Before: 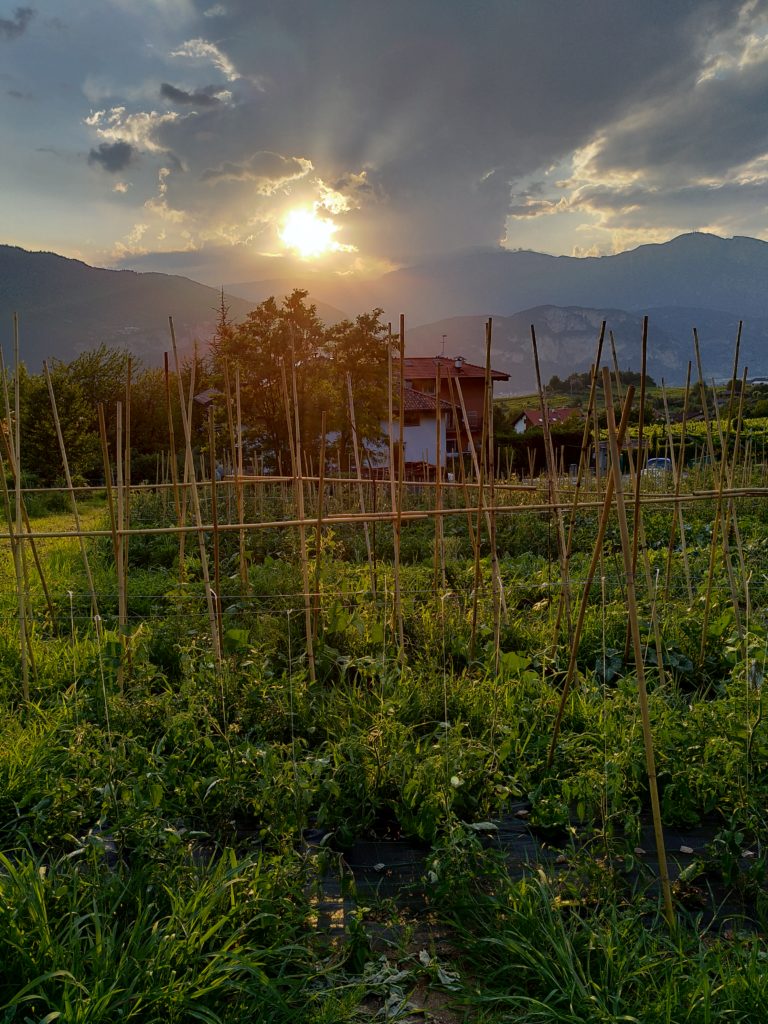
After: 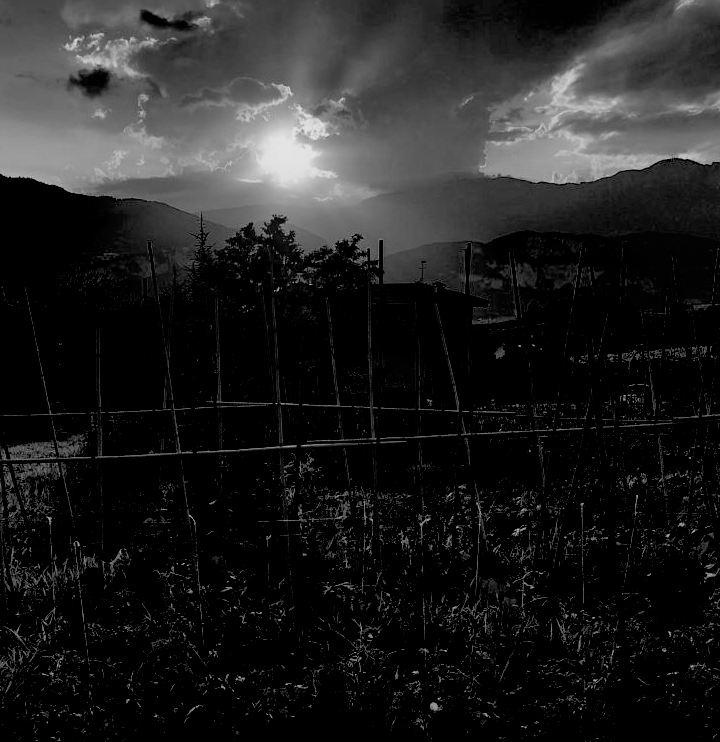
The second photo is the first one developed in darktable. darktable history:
monochrome: a 16.06, b 15.48, size 1
color balance rgb: linear chroma grading › global chroma 42%, perceptual saturation grading › global saturation 42%, global vibrance 33%
crop: left 2.737%, top 7.287%, right 3.421%, bottom 20.179%
exposure: black level correction 0.1, exposure -0.092 EV, compensate highlight preservation false
white balance: red 1, blue 1
